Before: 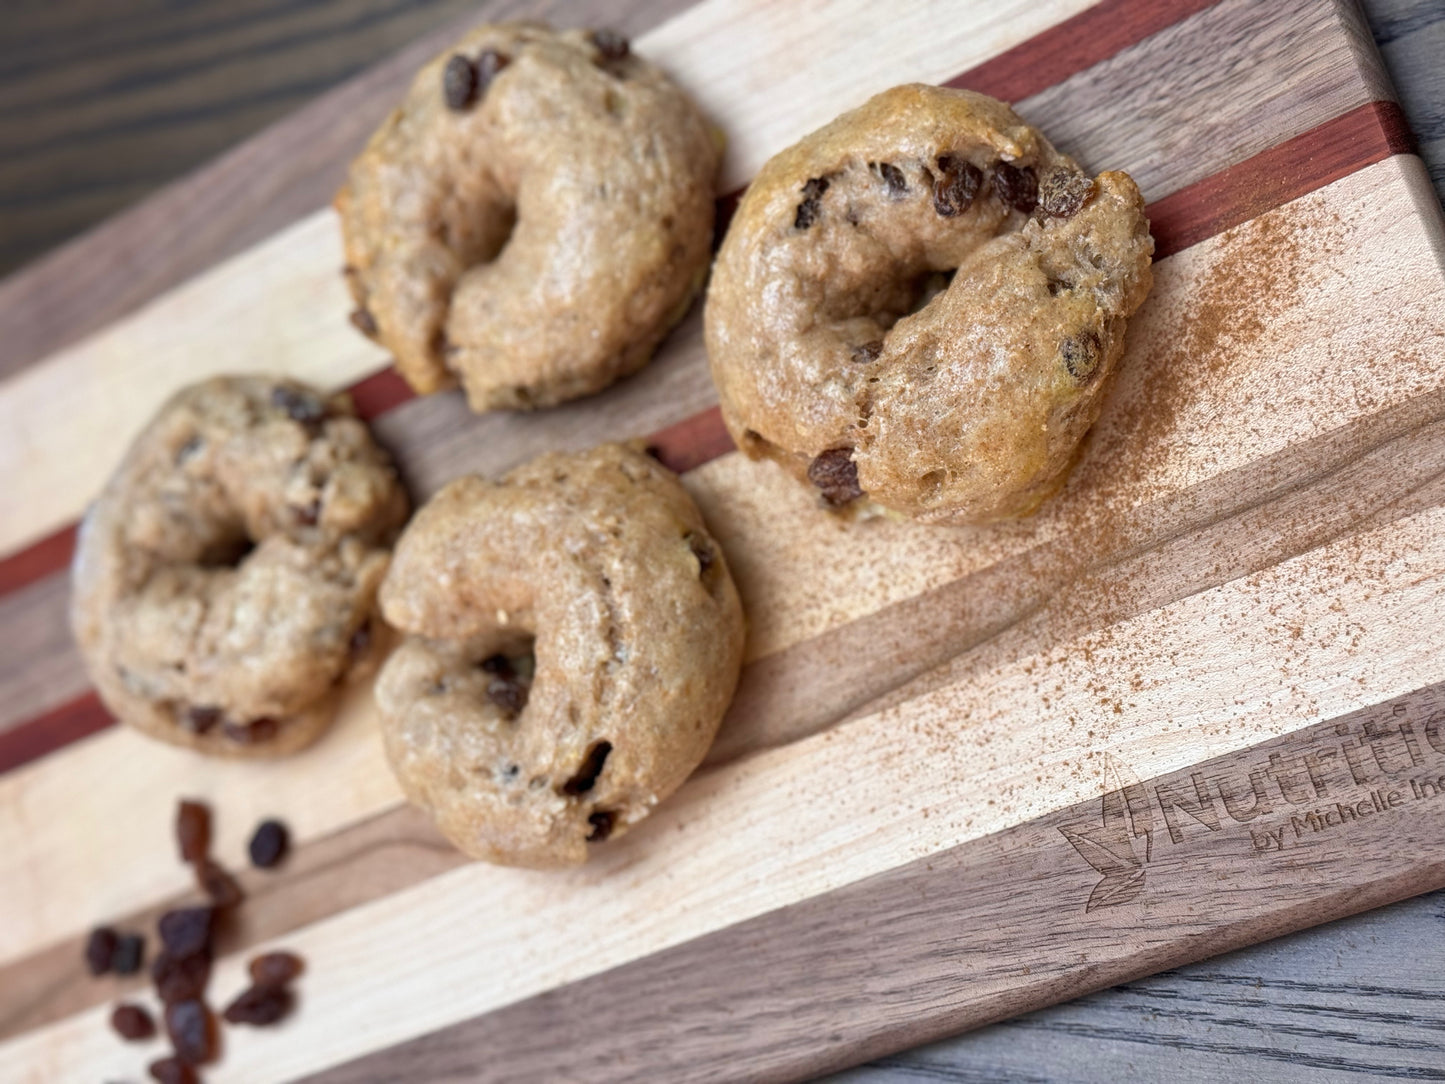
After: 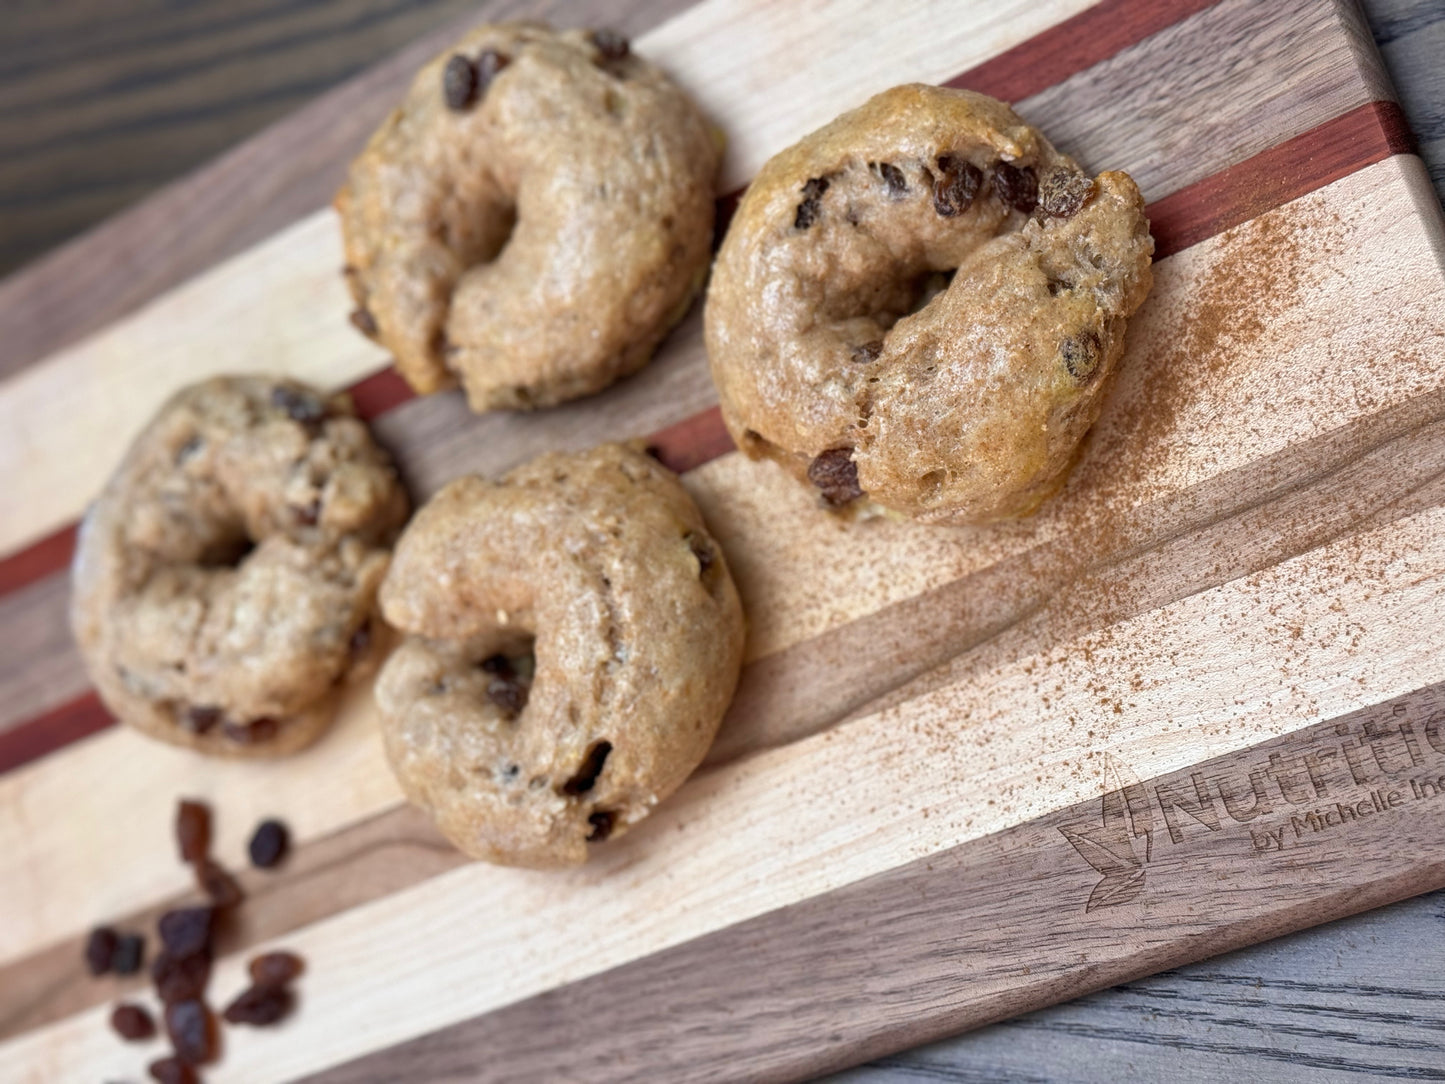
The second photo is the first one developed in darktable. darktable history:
shadows and highlights: shadows 52.22, highlights -28.22, shadows color adjustment 97.99%, highlights color adjustment 59.34%, soften with gaussian
